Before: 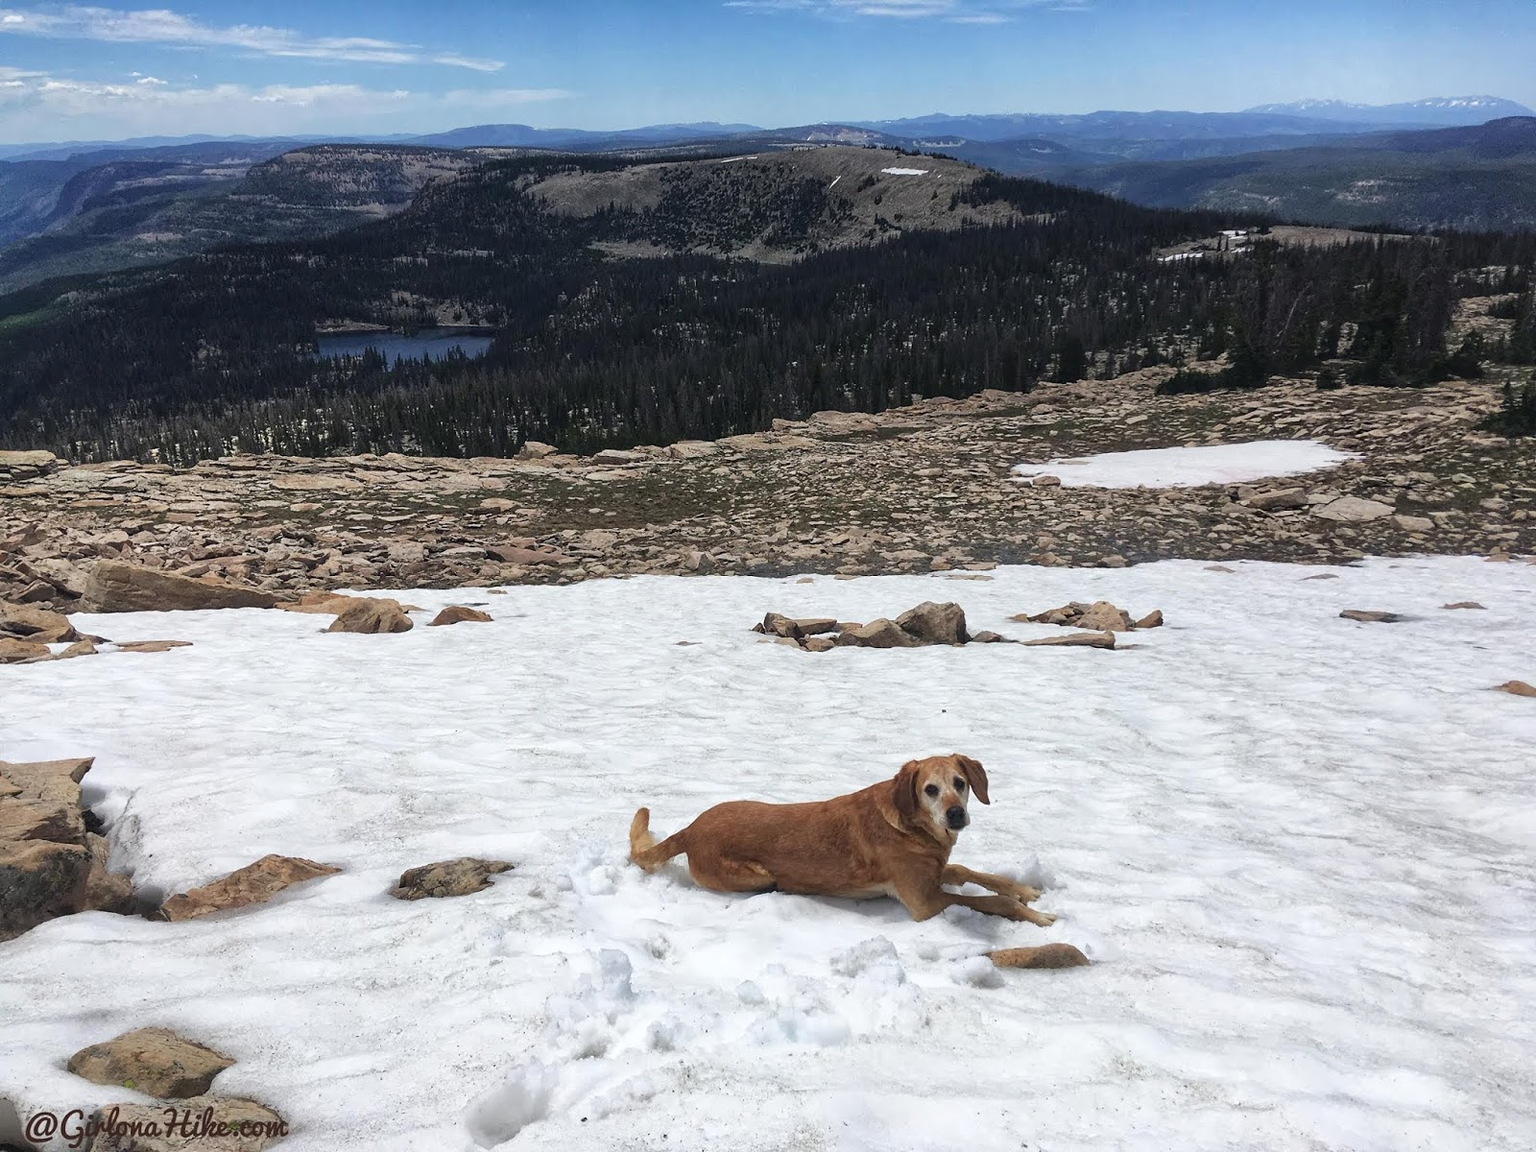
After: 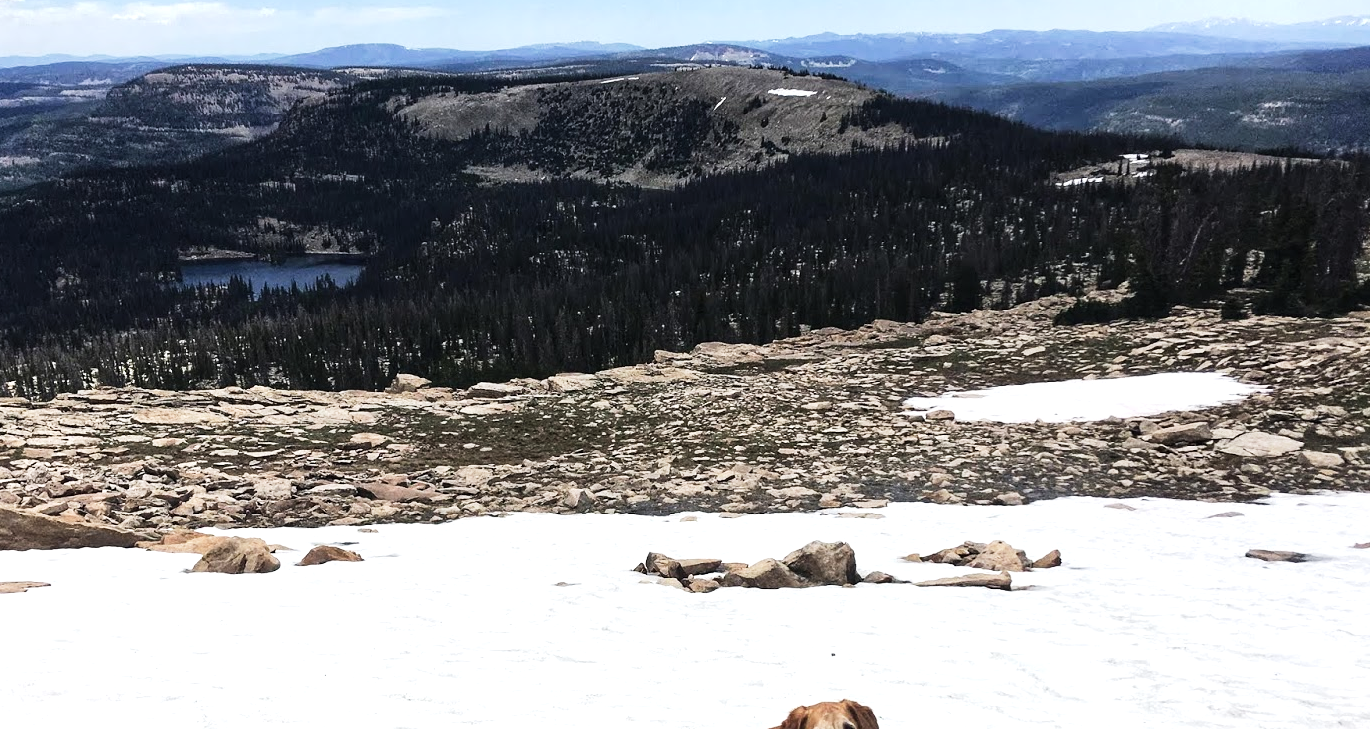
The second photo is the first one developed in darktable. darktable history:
tone equalizer: -8 EV -0.776 EV, -7 EV -0.715 EV, -6 EV -0.616 EV, -5 EV -0.371 EV, -3 EV 0.395 EV, -2 EV 0.6 EV, -1 EV 0.686 EV, +0 EV 0.774 EV, edges refinement/feathering 500, mask exposure compensation -1.57 EV, preserve details no
crop and rotate: left 9.382%, top 7.21%, right 4.935%, bottom 31.981%
exposure: exposure -0.068 EV, compensate exposure bias true, compensate highlight preservation false
tone curve: curves: ch0 [(0, 0) (0.739, 0.837) (1, 1)]; ch1 [(0, 0) (0.226, 0.261) (0.383, 0.397) (0.462, 0.473) (0.498, 0.502) (0.521, 0.52) (0.578, 0.57) (1, 1)]; ch2 [(0, 0) (0.438, 0.456) (0.5, 0.5) (0.547, 0.557) (0.597, 0.58) (0.629, 0.603) (1, 1)], preserve colors none
